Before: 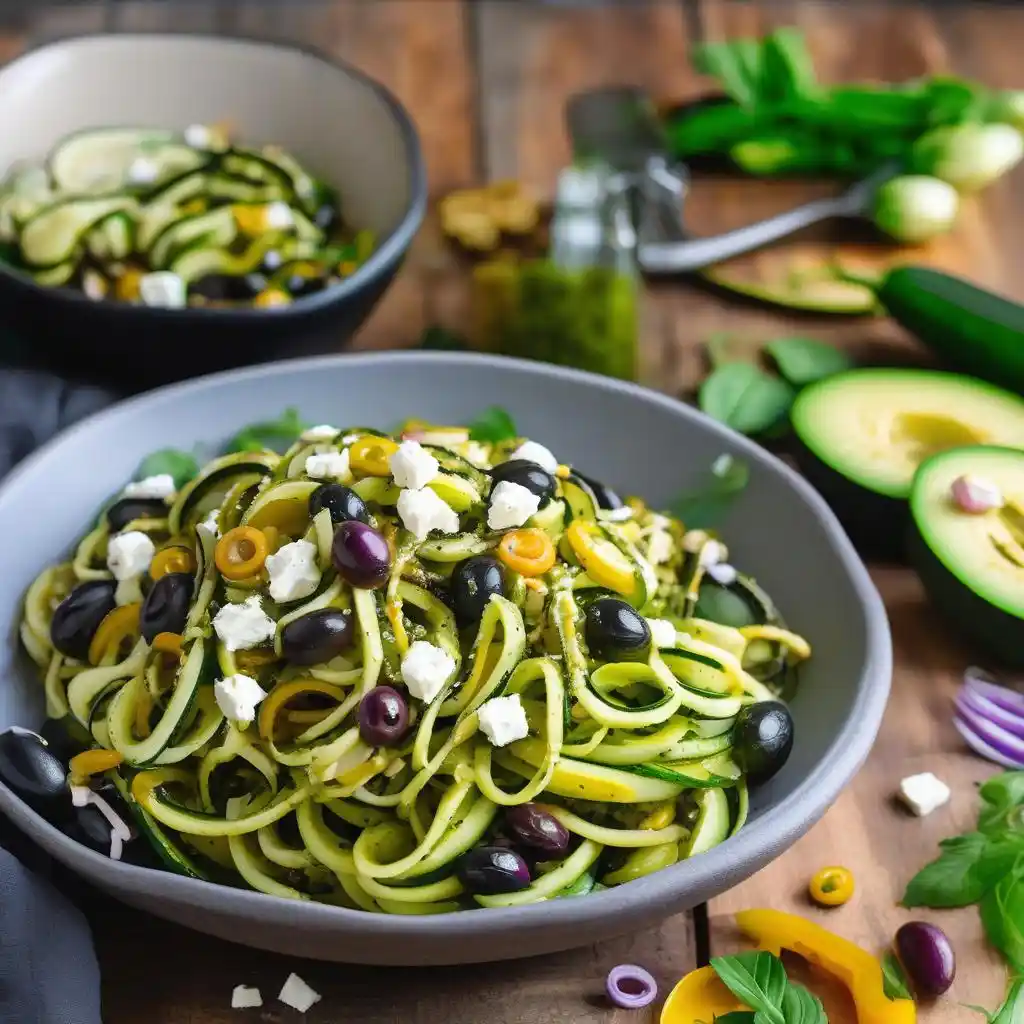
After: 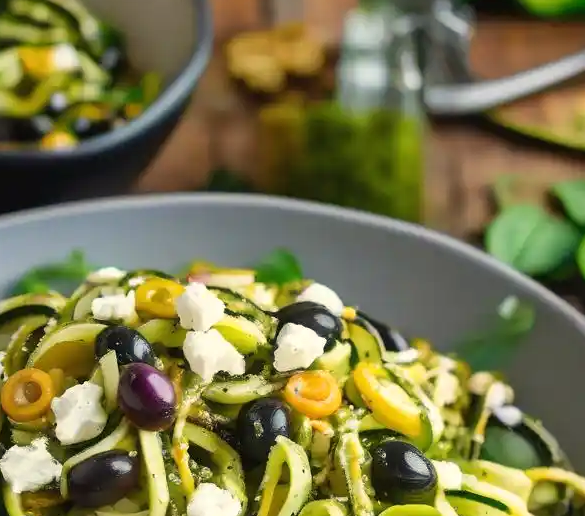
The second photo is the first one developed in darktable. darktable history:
white balance: red 1.029, blue 0.92
crop: left 20.932%, top 15.471%, right 21.848%, bottom 34.081%
